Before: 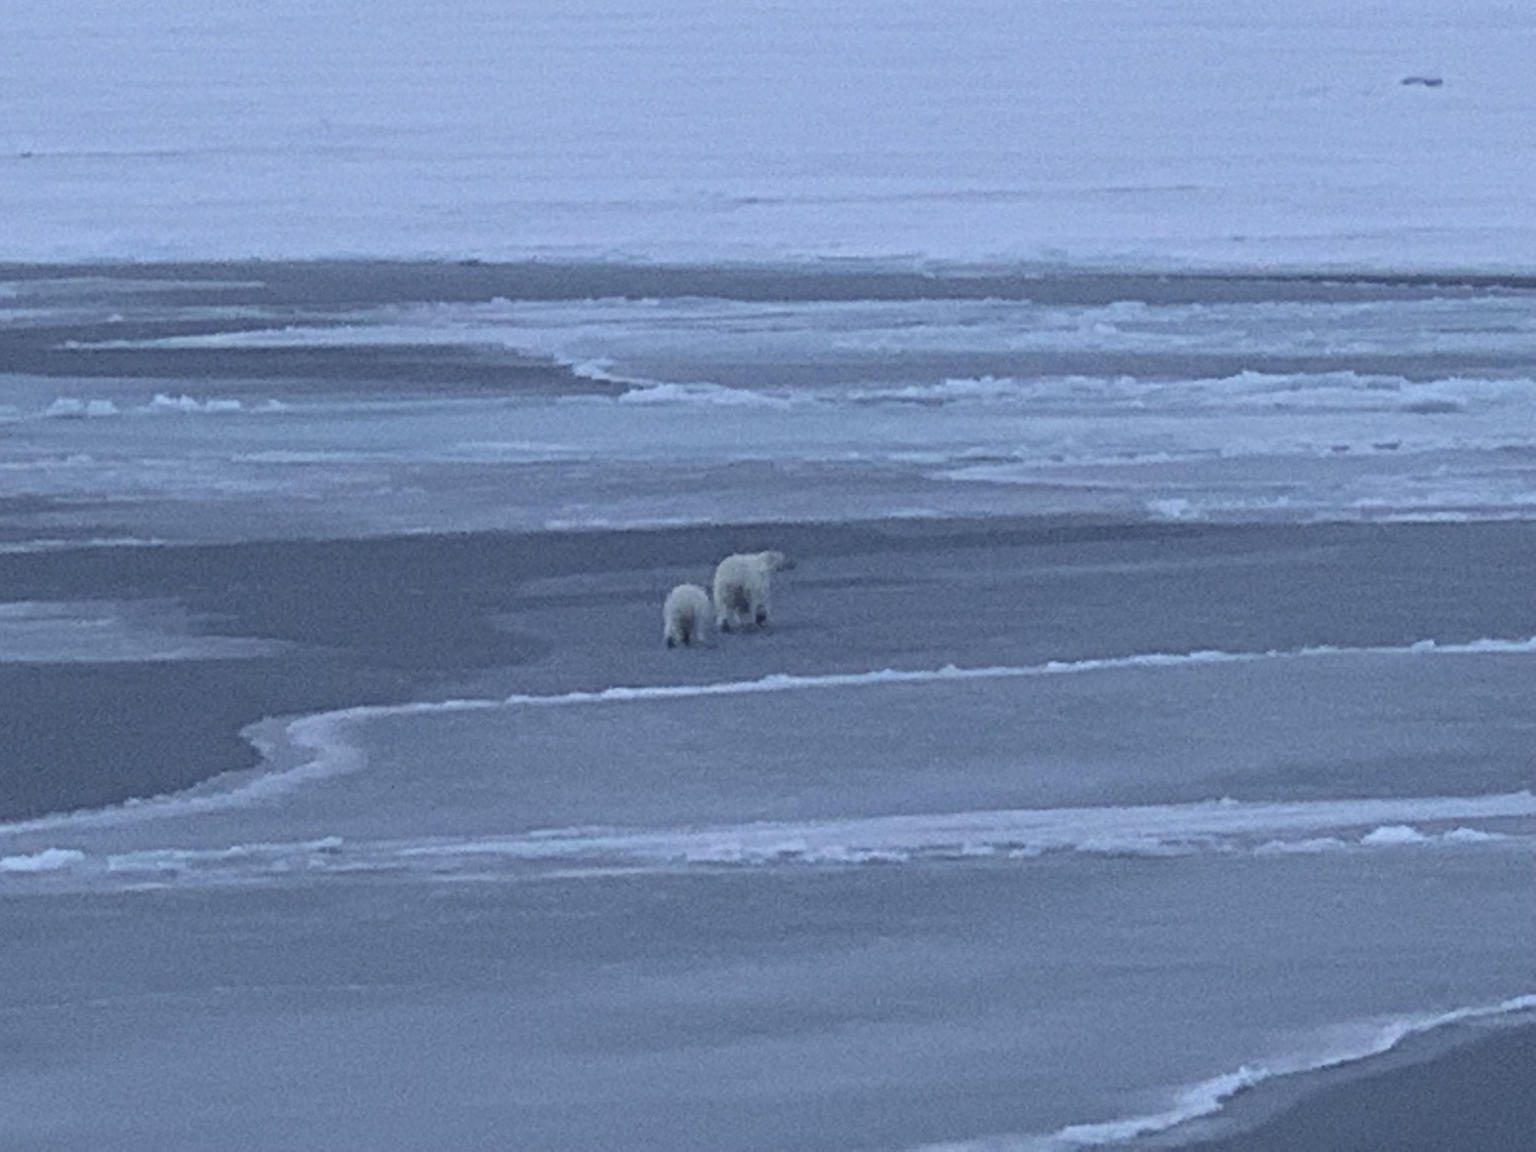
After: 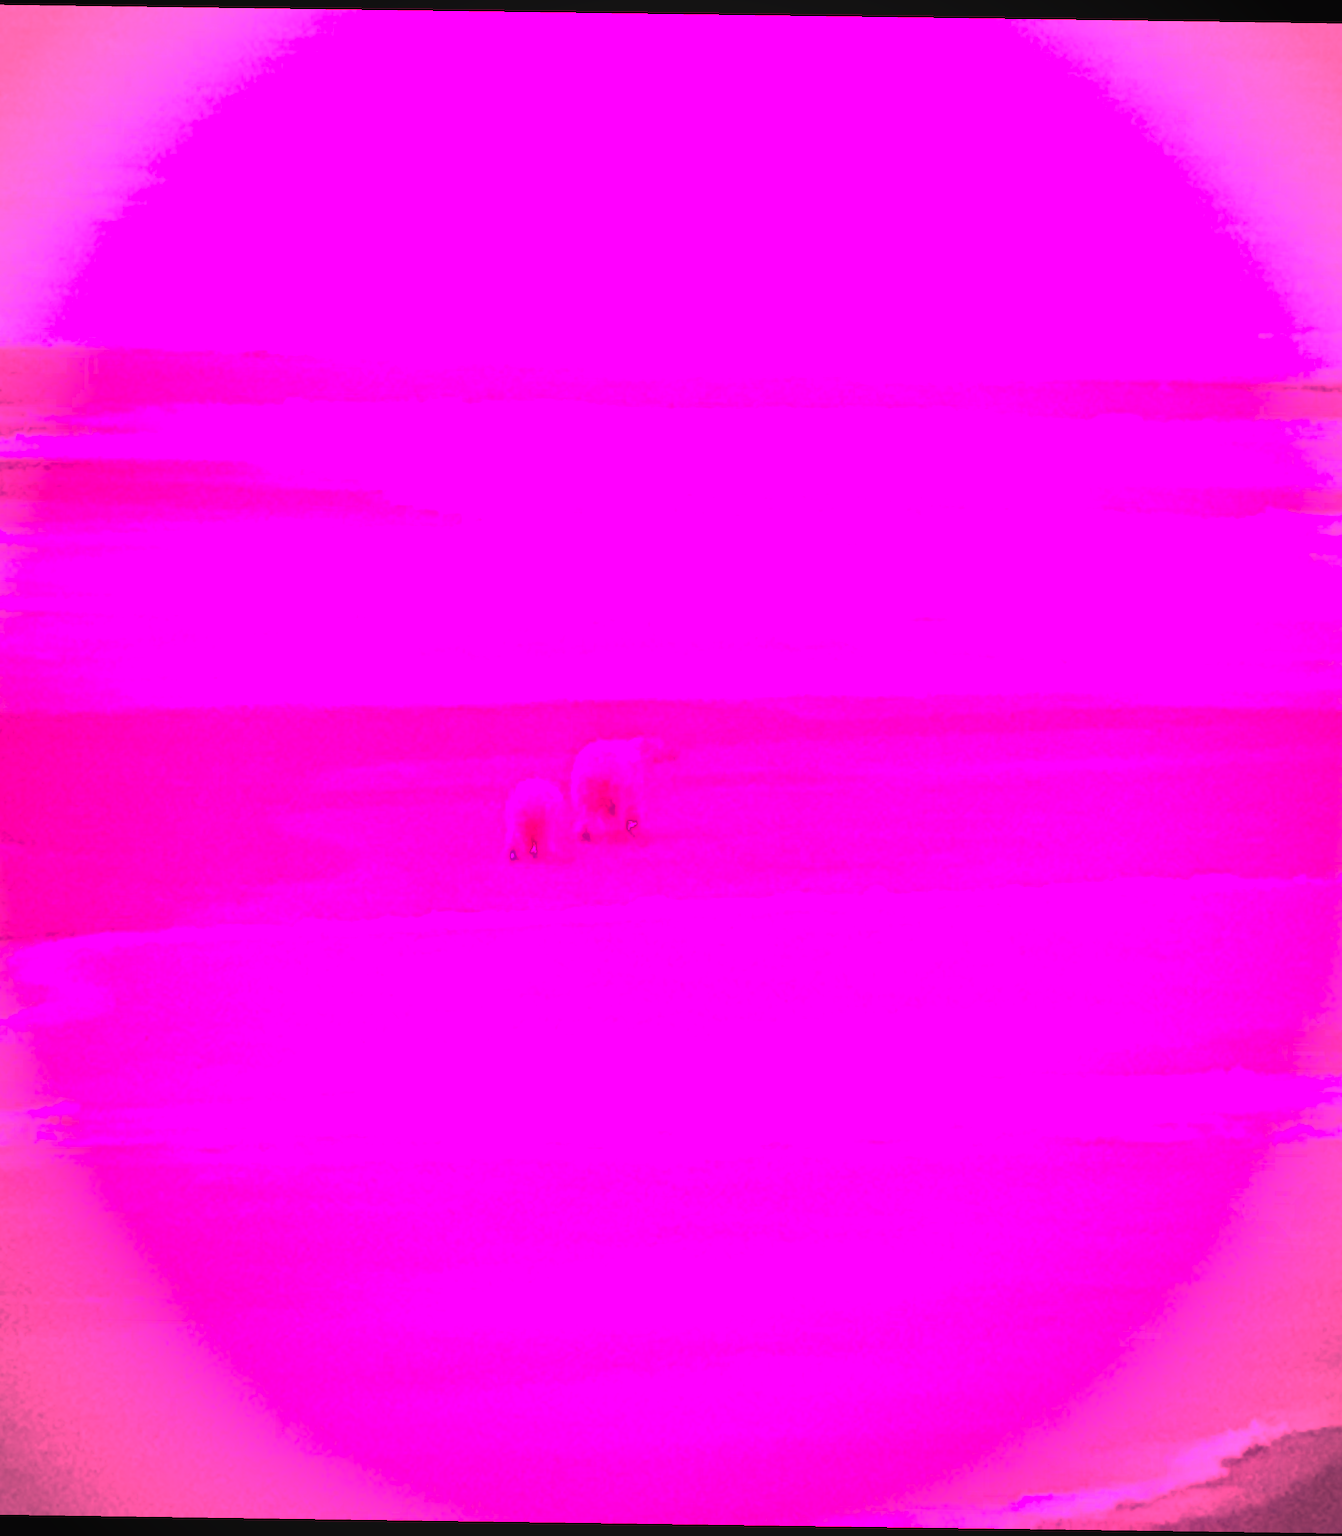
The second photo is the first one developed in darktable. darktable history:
contrast brightness saturation: contrast -0.19, saturation 0.19
rotate and perspective: rotation 0.8°, automatic cropping off
tone equalizer: -7 EV 0.15 EV, -6 EV 0.6 EV, -5 EV 1.15 EV, -4 EV 1.33 EV, -3 EV 1.15 EV, -2 EV 0.6 EV, -1 EV 0.15 EV, mask exposure compensation -0.5 EV
exposure: black level correction 0.1, exposure -0.092 EV, compensate highlight preservation false
white balance: red 4.26, blue 1.802
vignetting: fall-off start 67.5%, fall-off radius 67.23%, brightness -0.813, automatic ratio true
crop and rotate: left 18.442%, right 15.508%
tone curve: curves: ch1 [(0, 0) (0.214, 0.291) (0.372, 0.44) (0.463, 0.476) (0.498, 0.502) (0.521, 0.531) (1, 1)]; ch2 [(0, 0) (0.456, 0.447) (0.5, 0.5) (0.547, 0.557) (0.592, 0.57) (0.631, 0.602) (1, 1)], color space Lab, independent channels, preserve colors none
